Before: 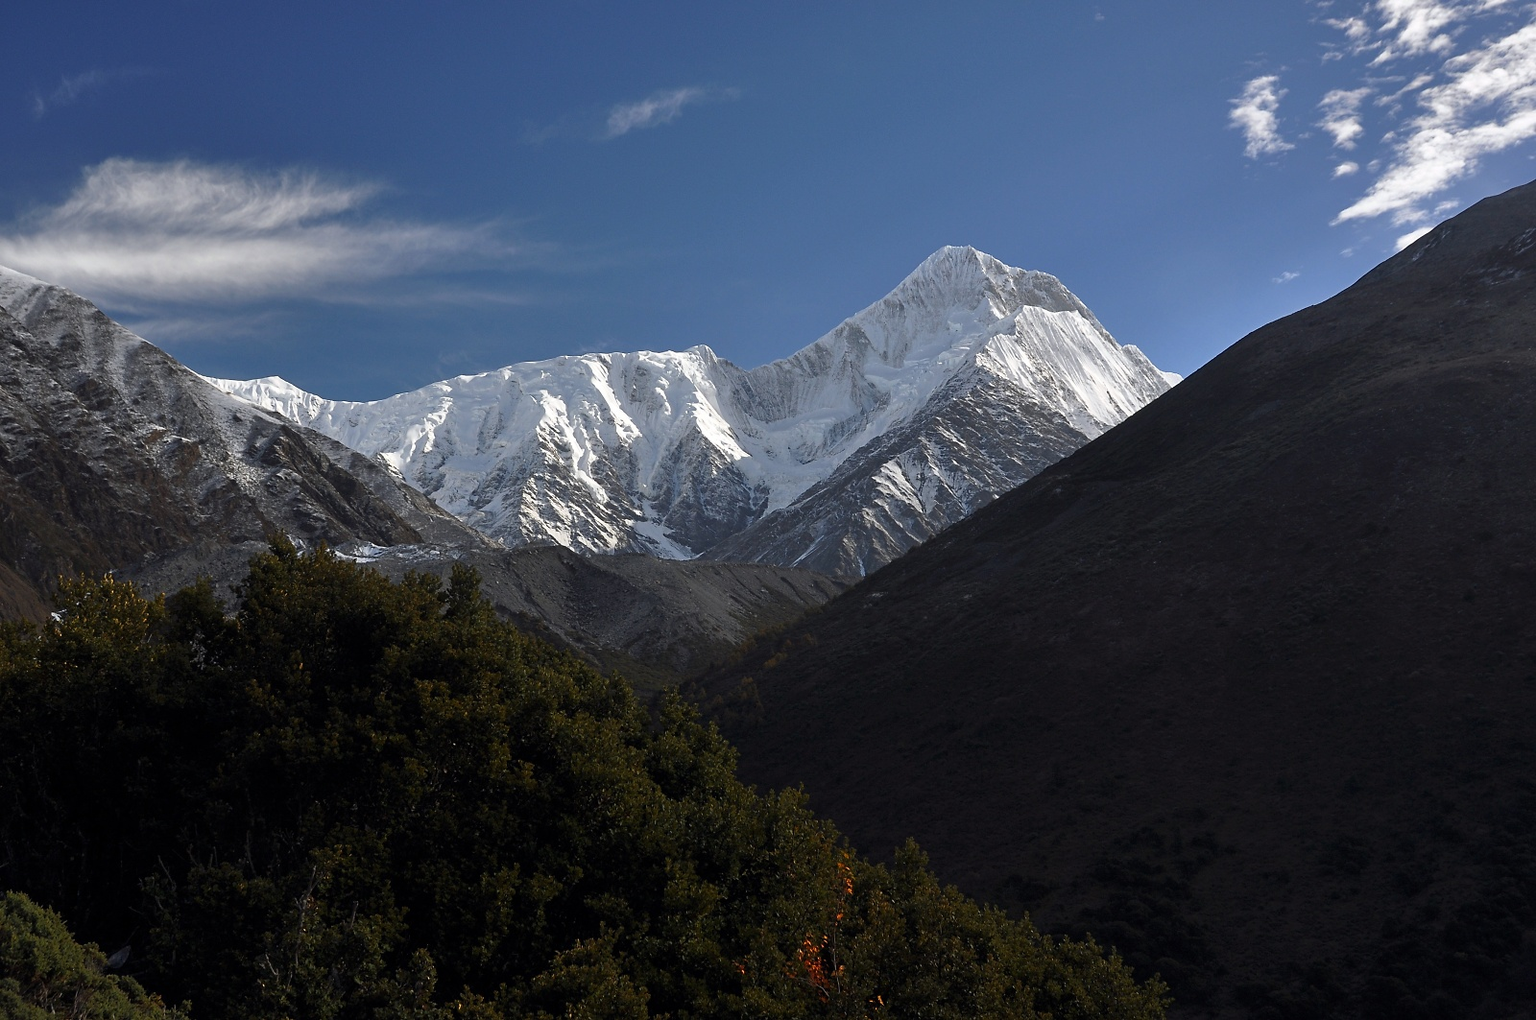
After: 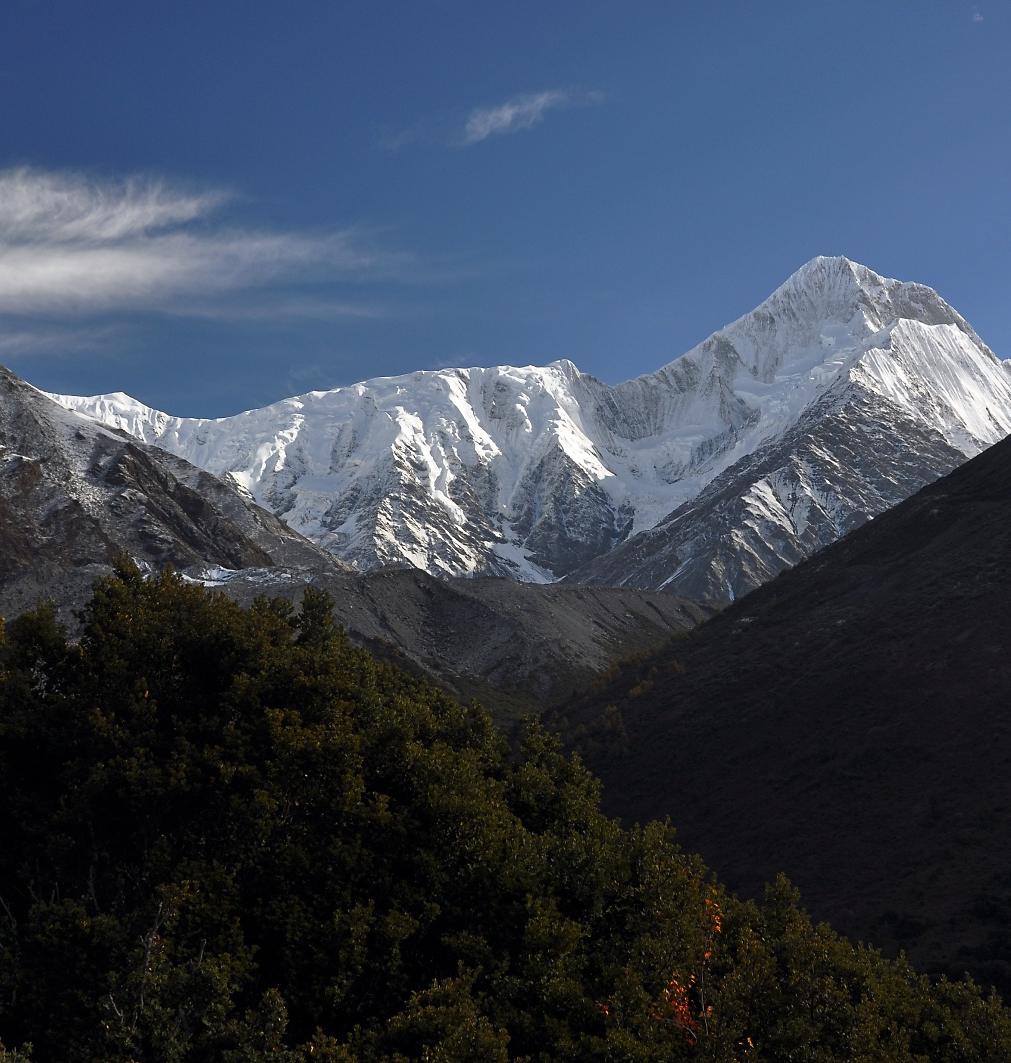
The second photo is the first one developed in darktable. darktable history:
crop: left 10.483%, right 26.316%
